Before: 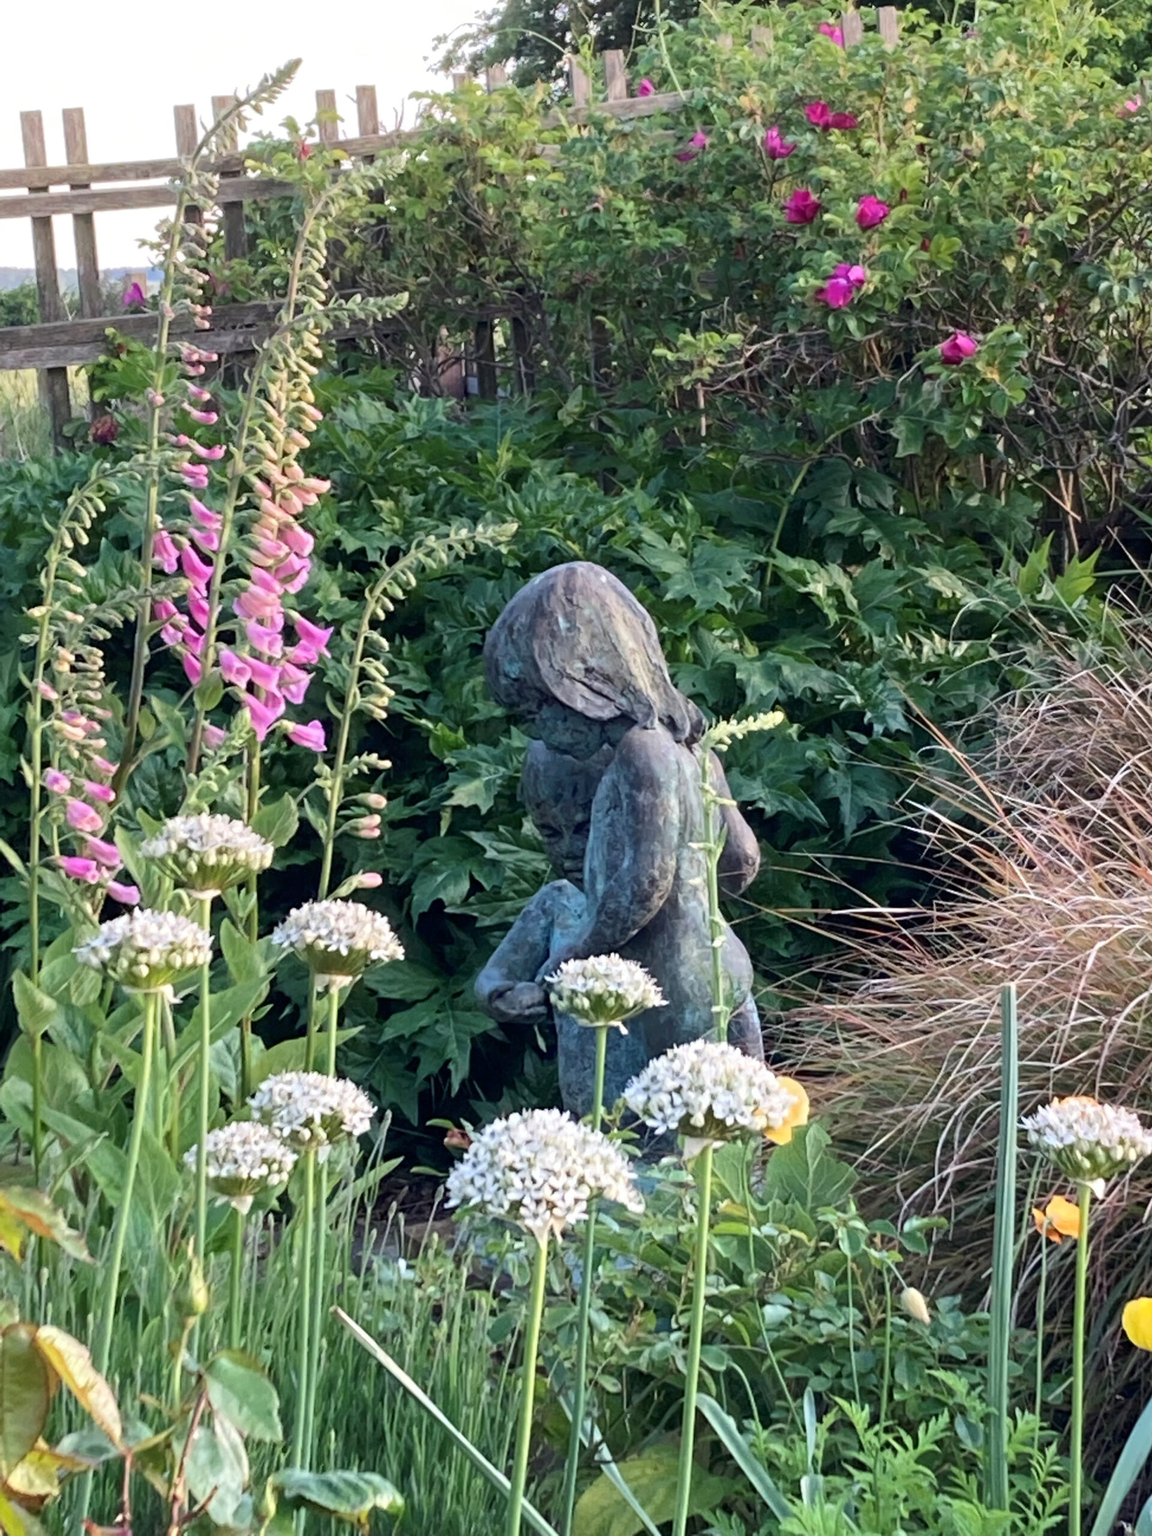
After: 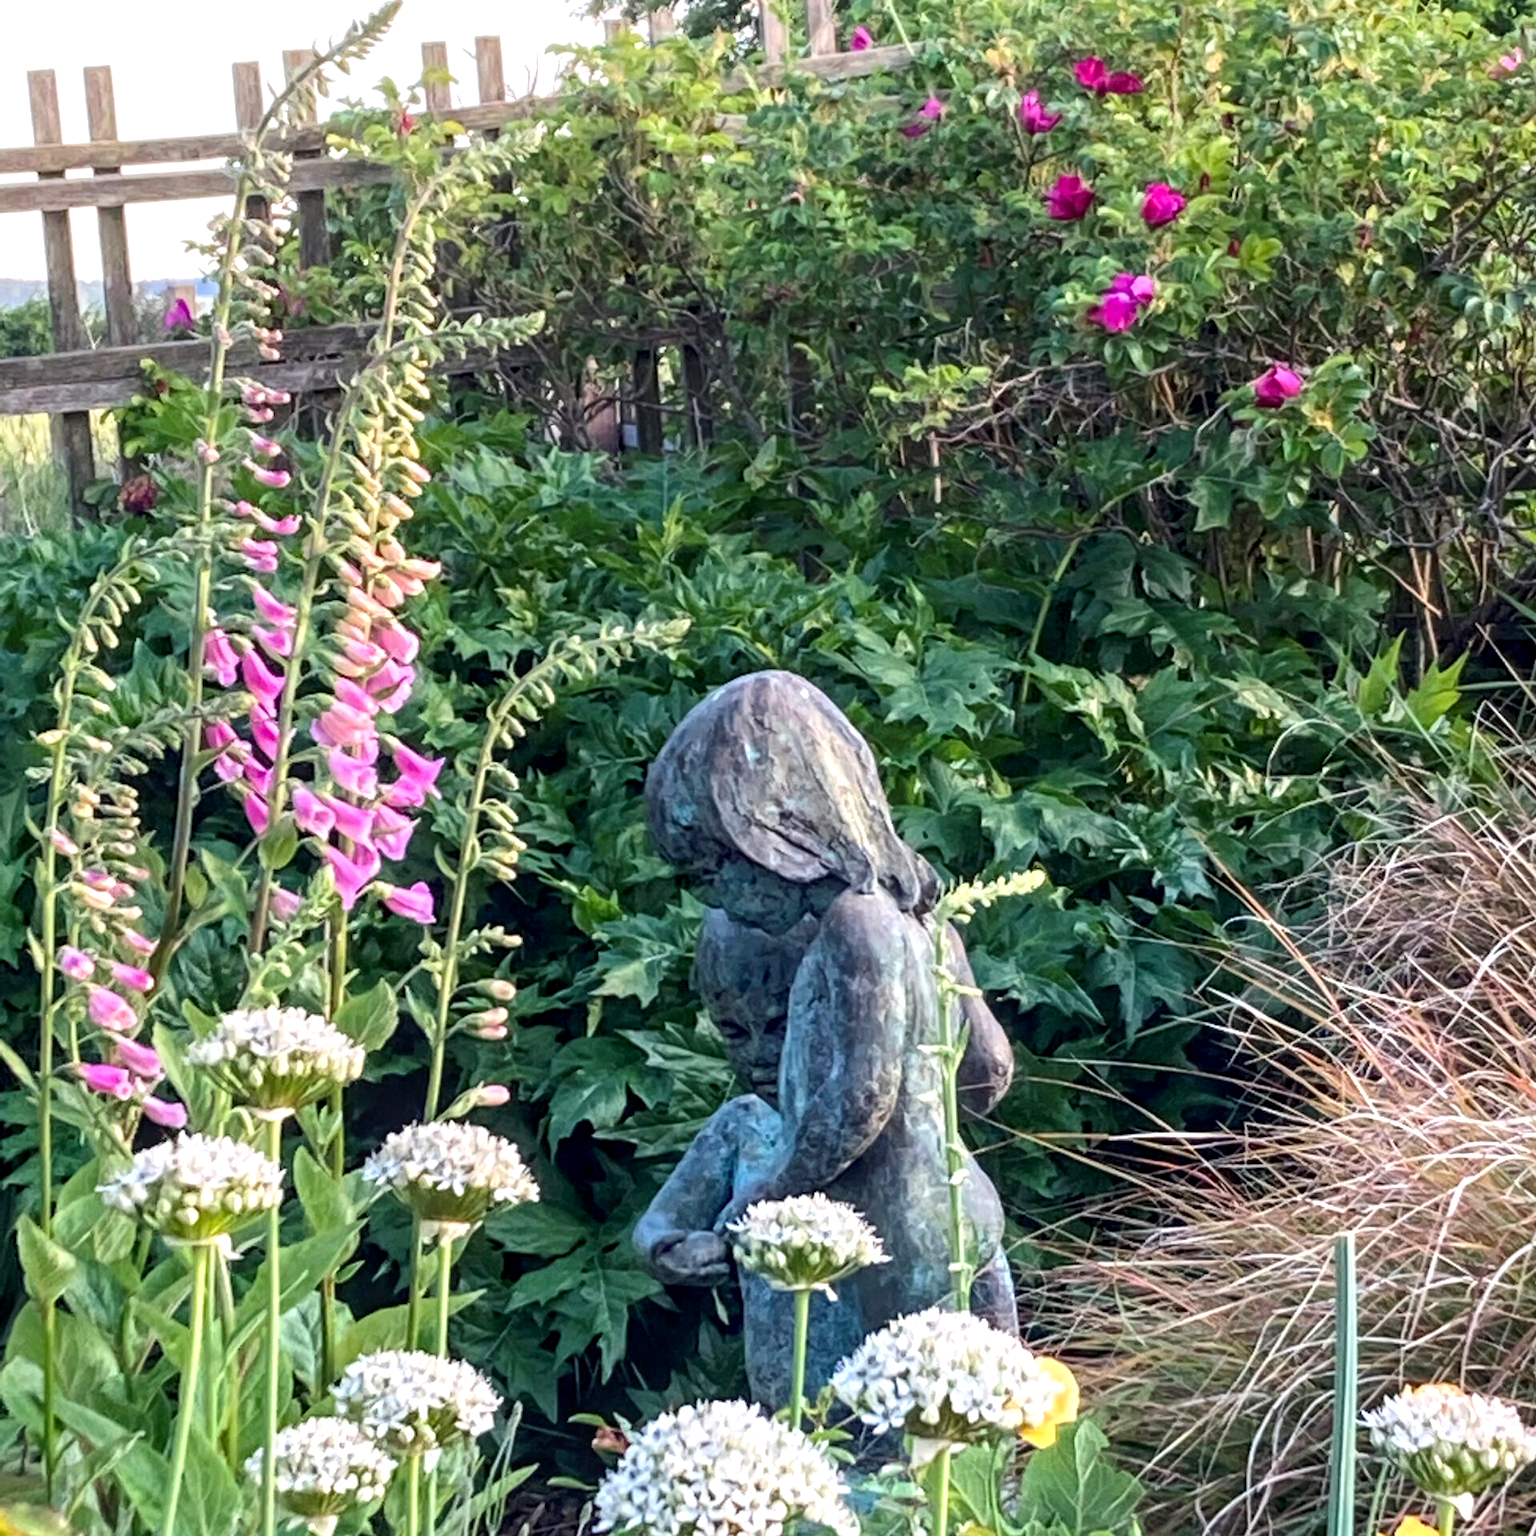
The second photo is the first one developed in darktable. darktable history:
color balance rgb: linear chroma grading › global chroma 3.45%, perceptual saturation grading › global saturation 11.24%, perceptual brilliance grading › global brilliance 3.04%, global vibrance 2.8%
local contrast: detail 130%
exposure: exposure 0.2 EV, compensate highlight preservation false
crop: top 3.857%, bottom 21.132%
